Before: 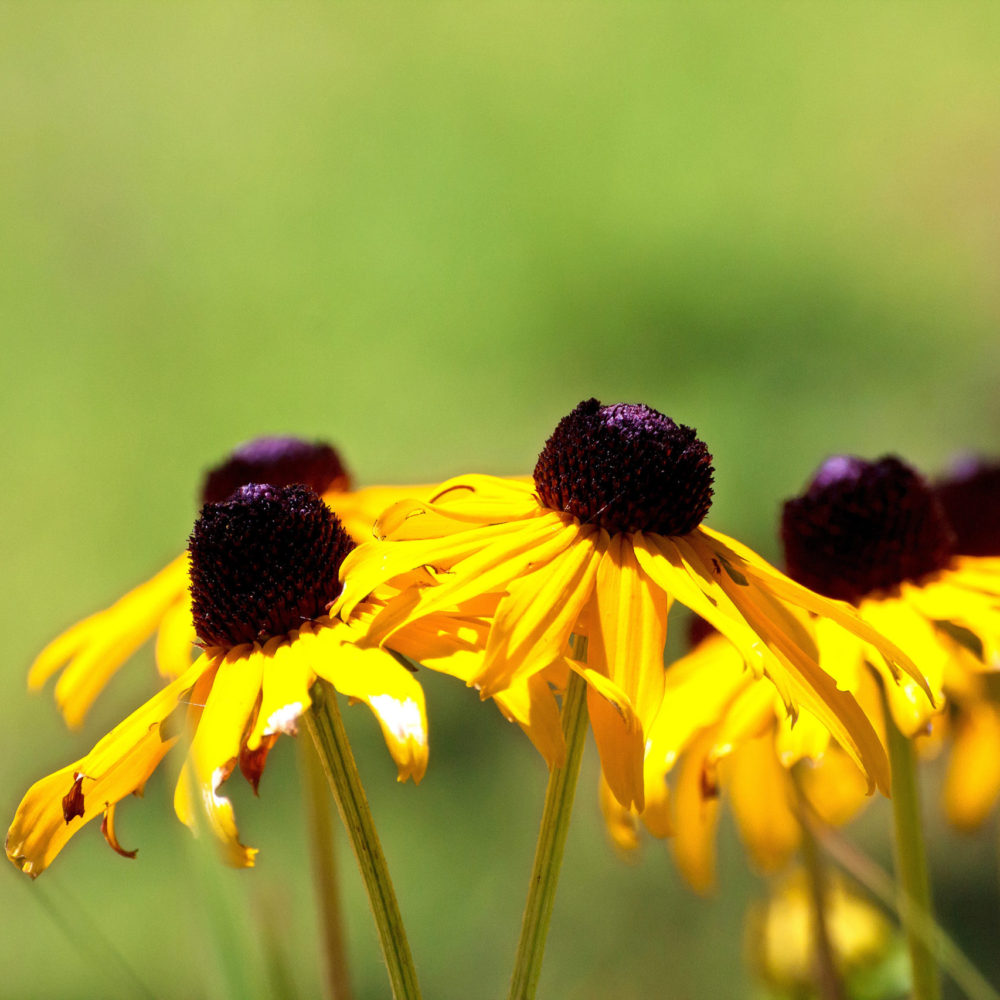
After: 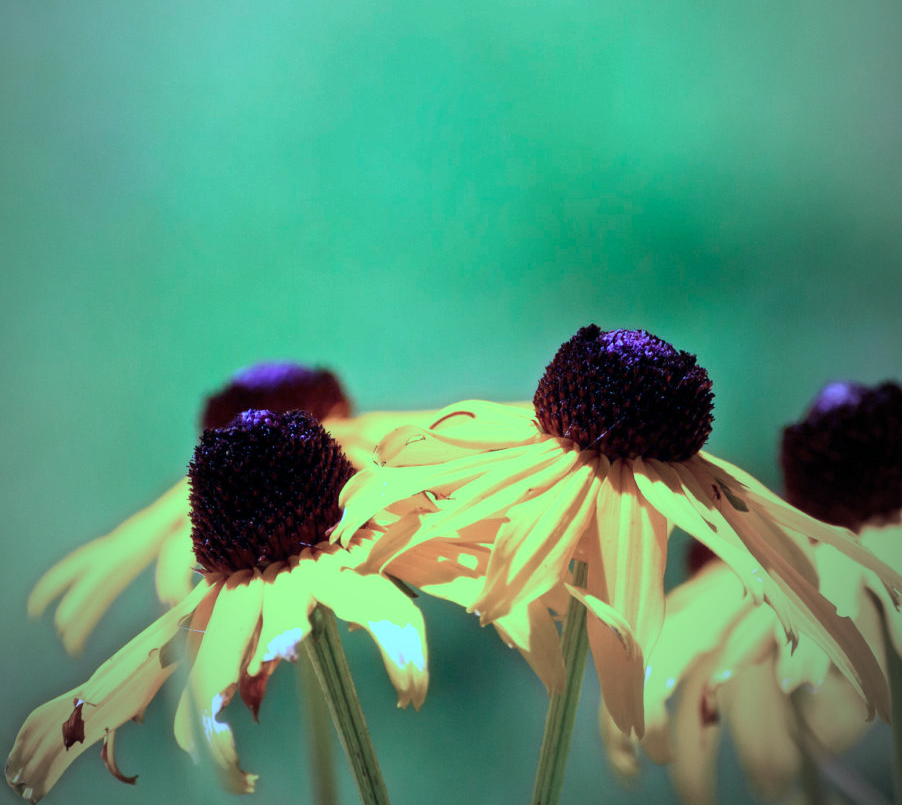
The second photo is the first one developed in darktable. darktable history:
crop: top 7.49%, right 9.717%, bottom 11.943%
vignetting: fall-off start 72.14%, fall-off radius 108.07%, brightness -0.713, saturation -0.488, center (-0.054, -0.359), width/height ratio 0.729
color calibration: illuminant as shot in camera, x 0.462, y 0.419, temperature 2651.64 K
